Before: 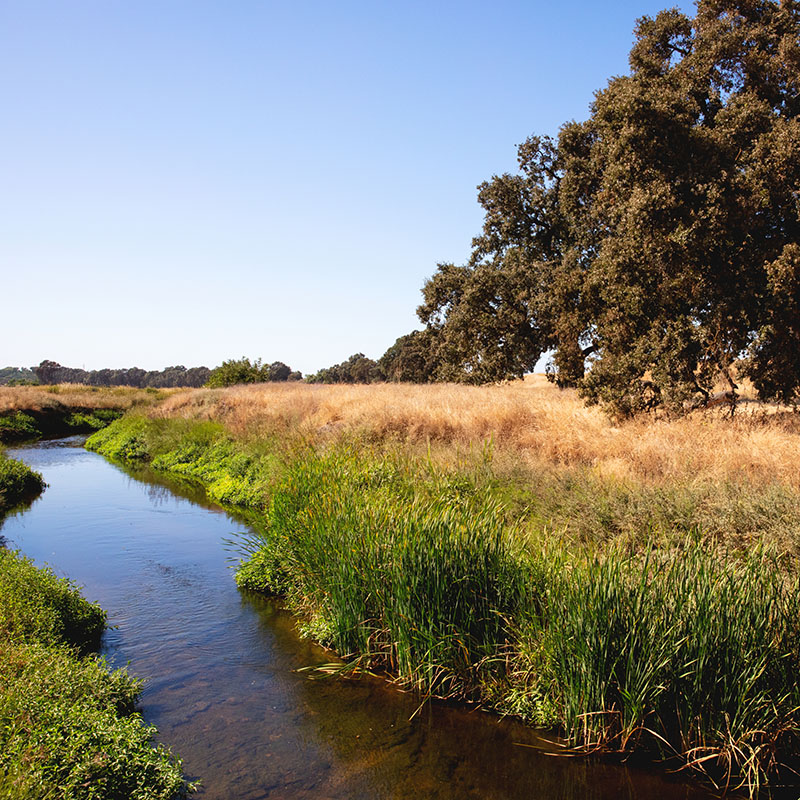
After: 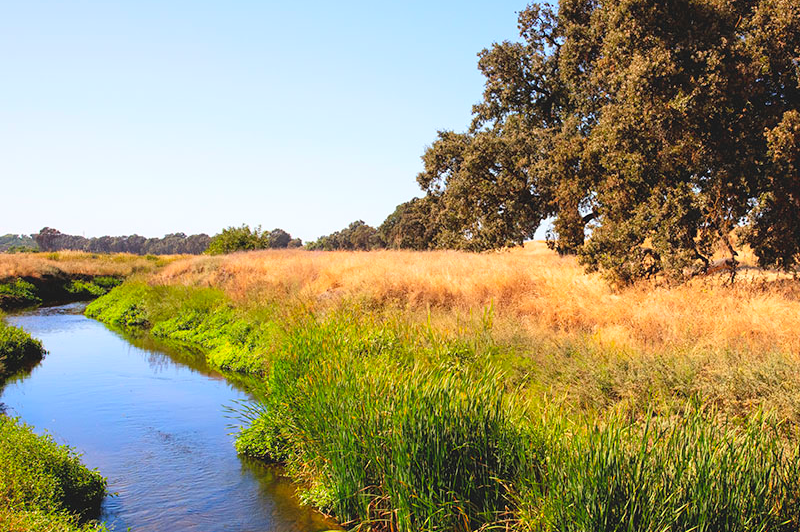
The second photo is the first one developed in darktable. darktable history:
crop: top 16.727%, bottom 16.727%
contrast brightness saturation: contrast 0.07, brightness 0.18, saturation 0.4
